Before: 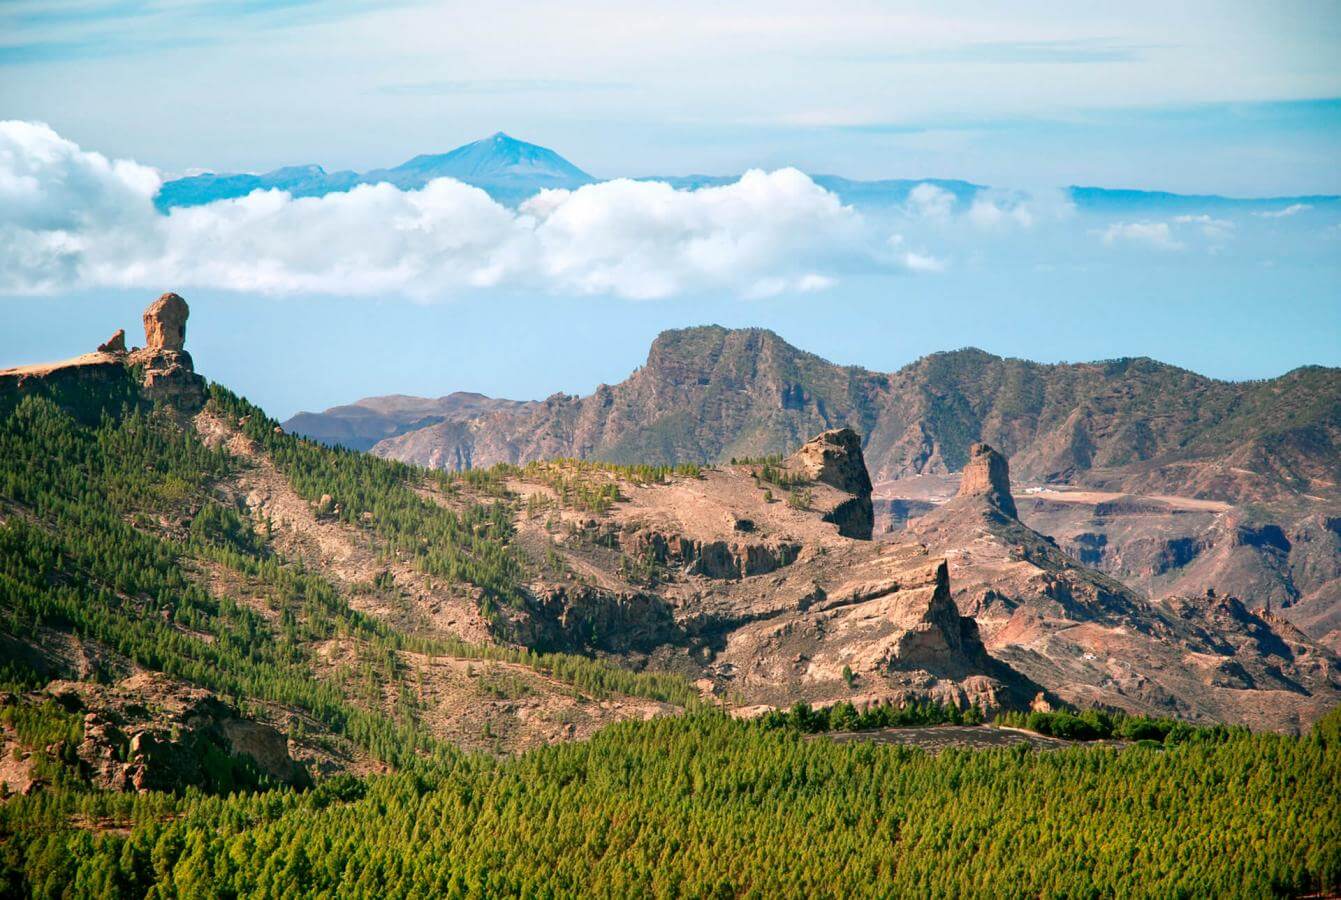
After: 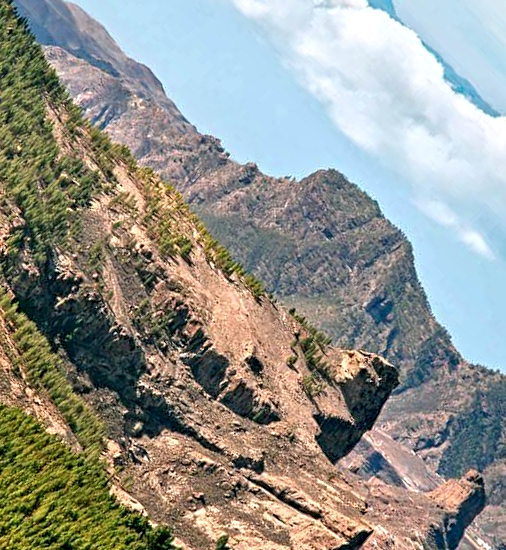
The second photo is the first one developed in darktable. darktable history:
crop and rotate: angle -45.15°, top 16.132%, right 0.945%, bottom 11.665%
contrast equalizer: octaves 7, y [[0.5, 0.542, 0.583, 0.625, 0.667, 0.708], [0.5 ×6], [0.5 ×6], [0 ×6], [0 ×6]]
